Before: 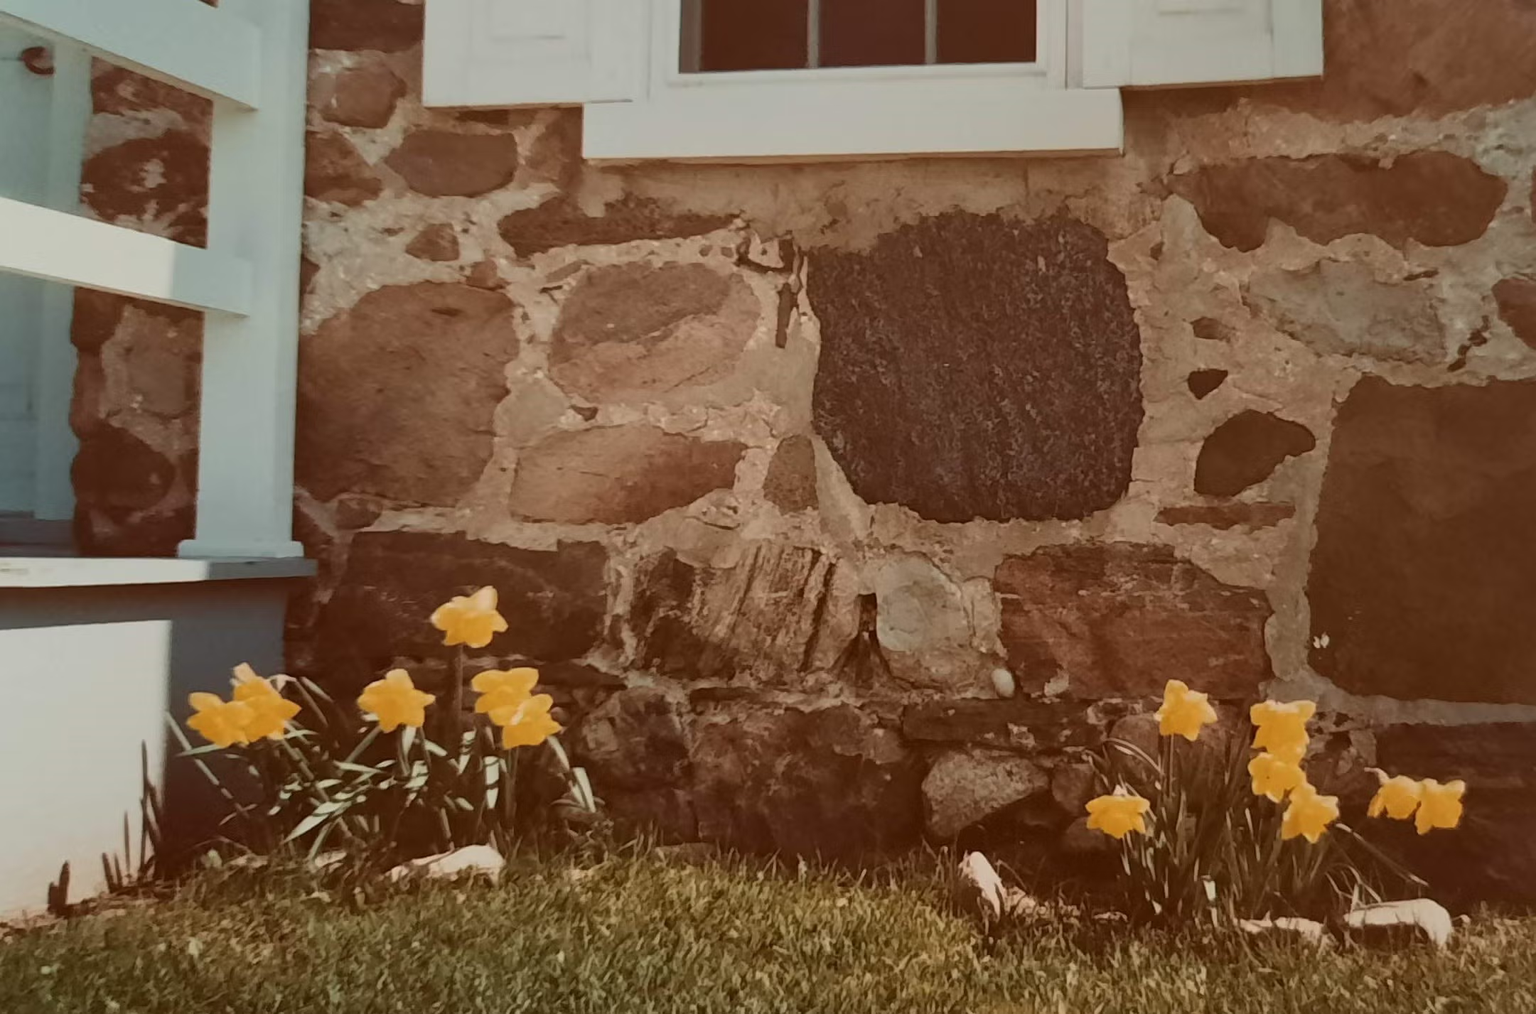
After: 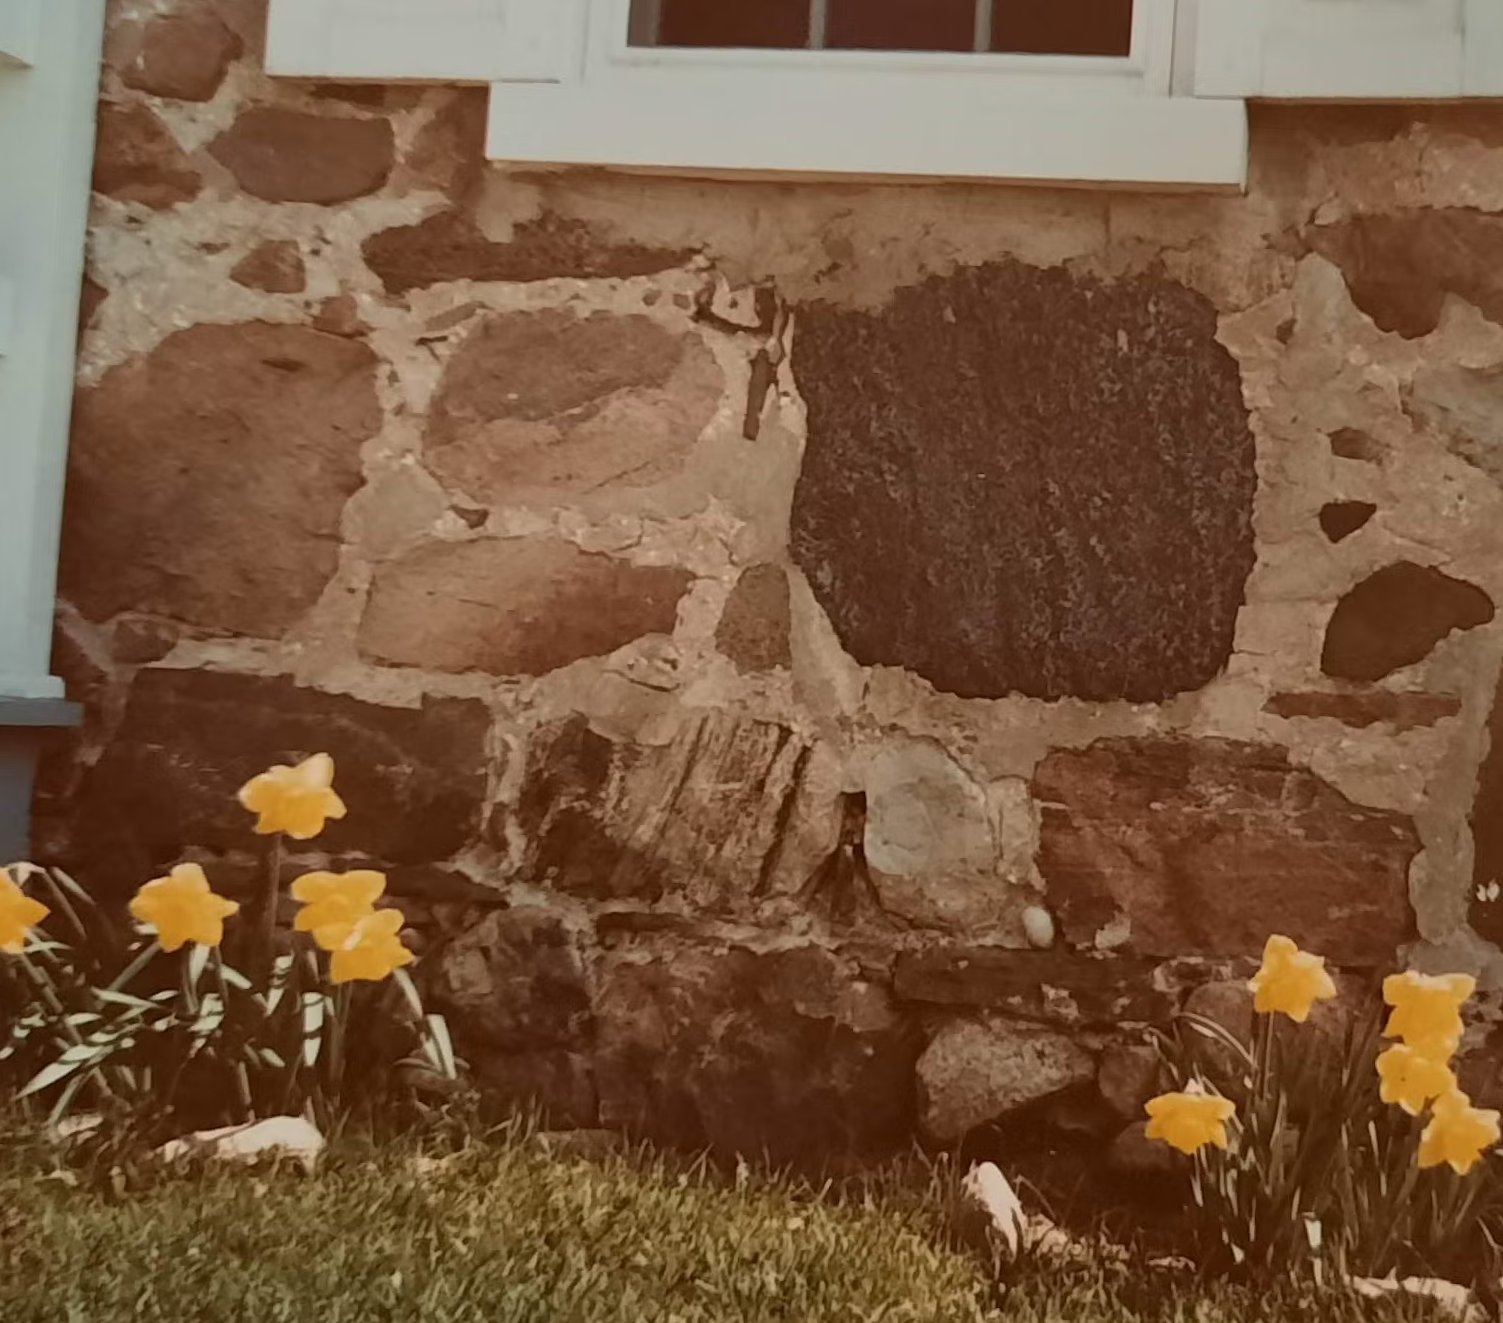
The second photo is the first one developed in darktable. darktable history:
crop and rotate: angle -2.98°, left 14.097%, top 0.04%, right 10.935%, bottom 0.029%
